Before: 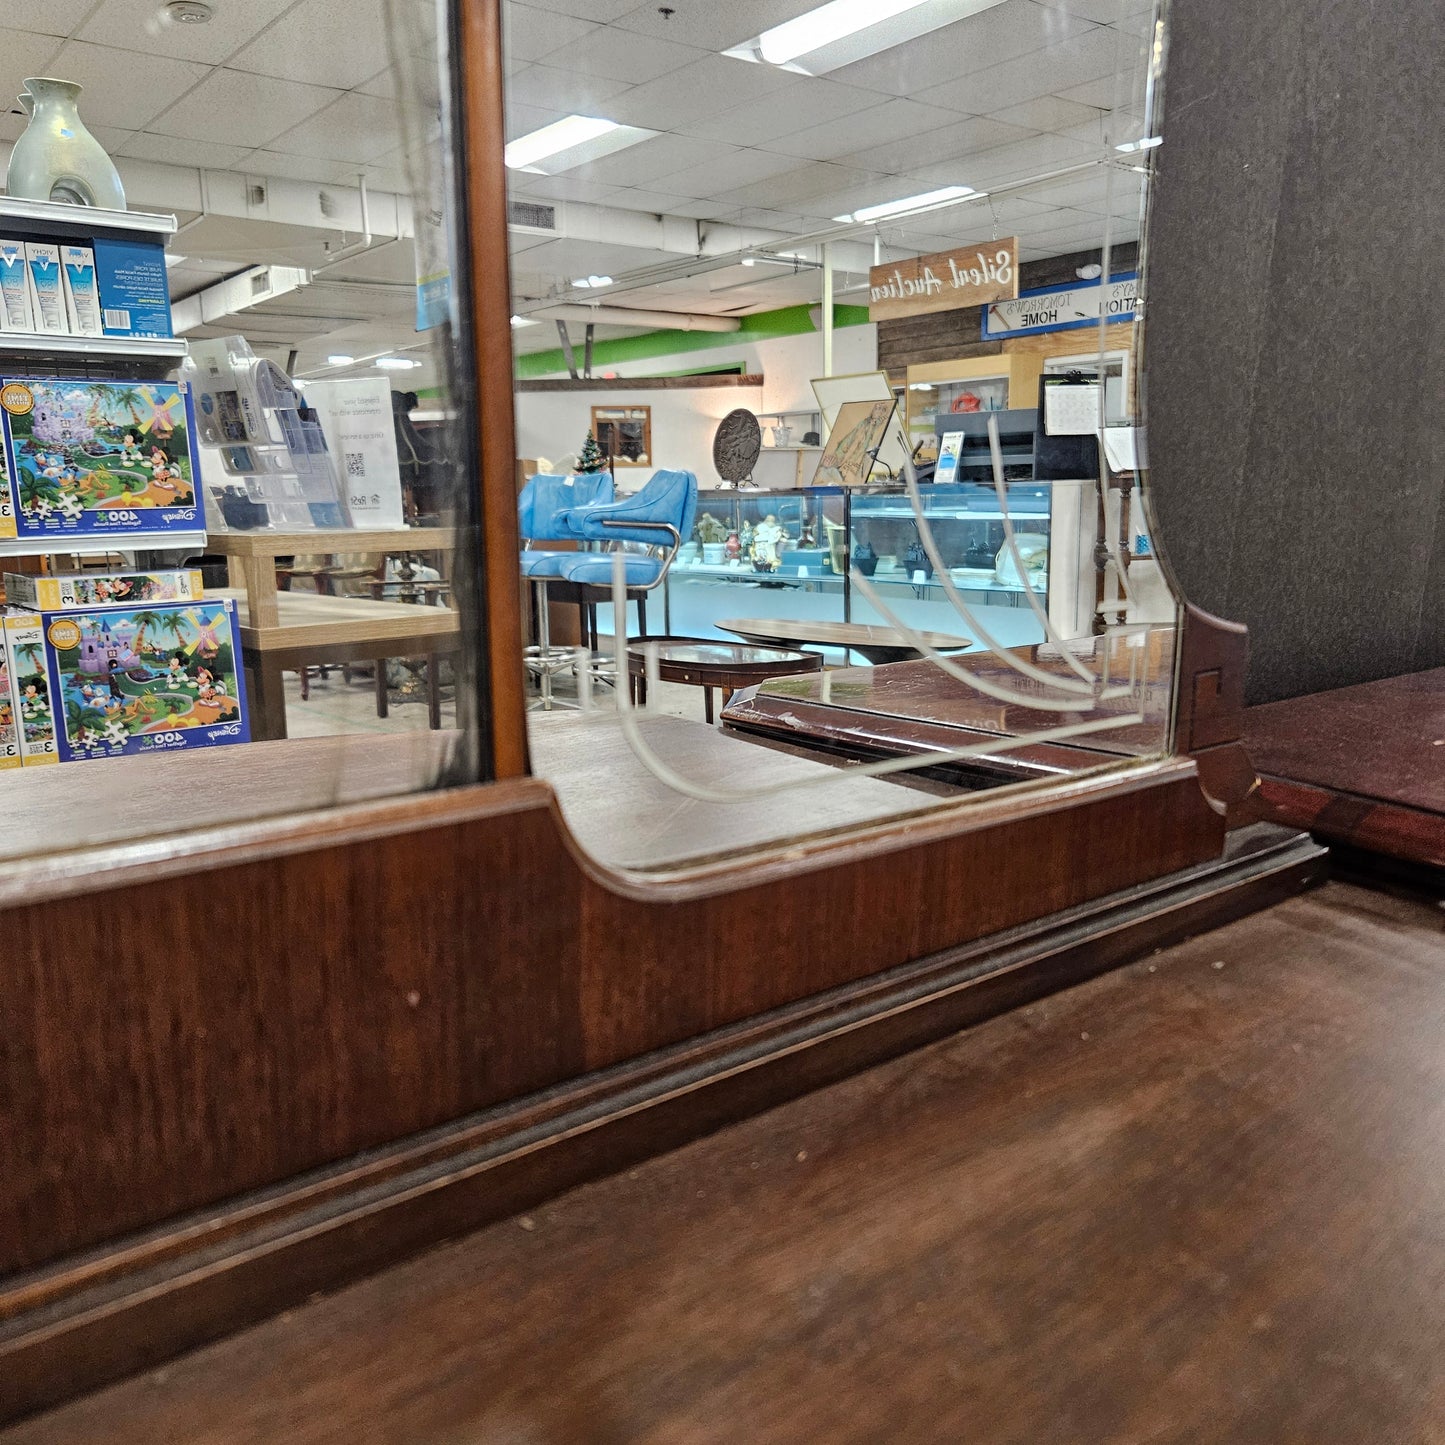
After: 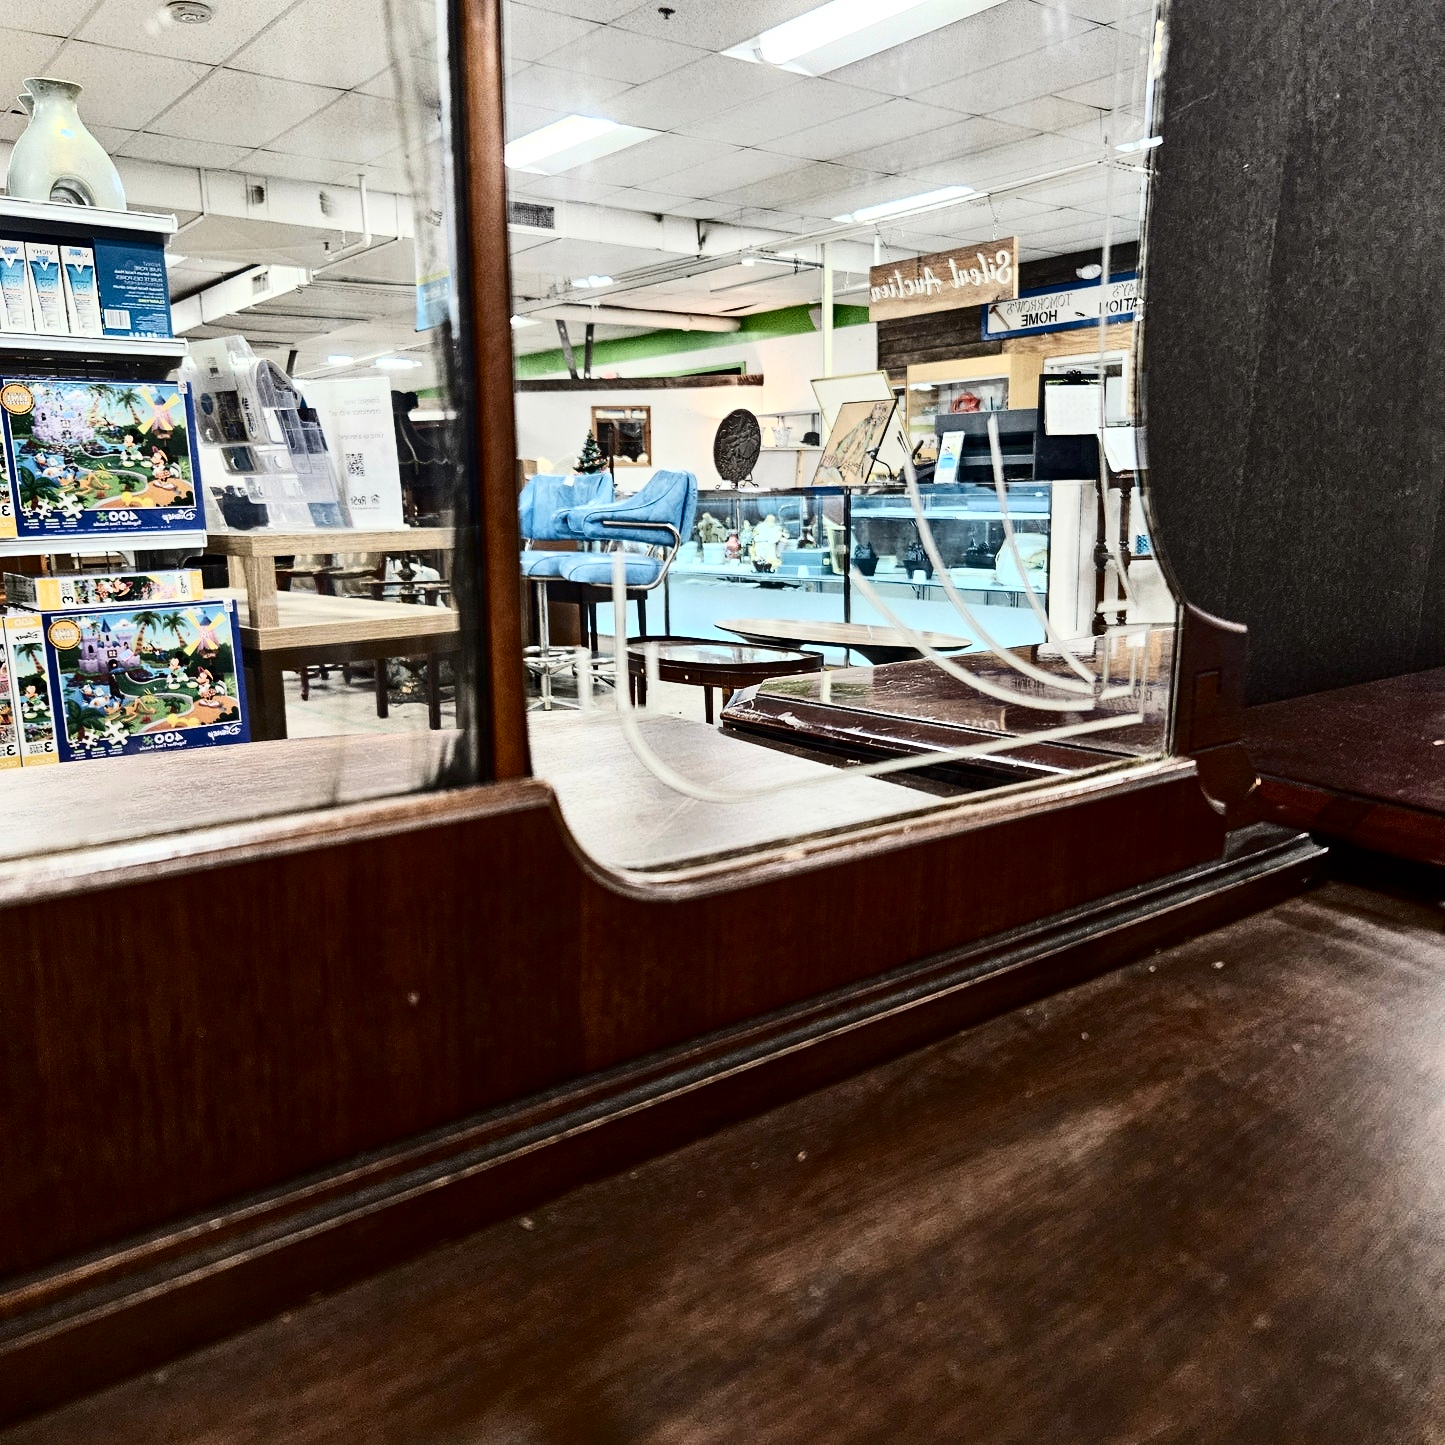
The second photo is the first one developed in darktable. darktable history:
contrast brightness saturation: contrast 0.5, saturation -0.1
exposure: compensate highlight preservation false
white balance: emerald 1
